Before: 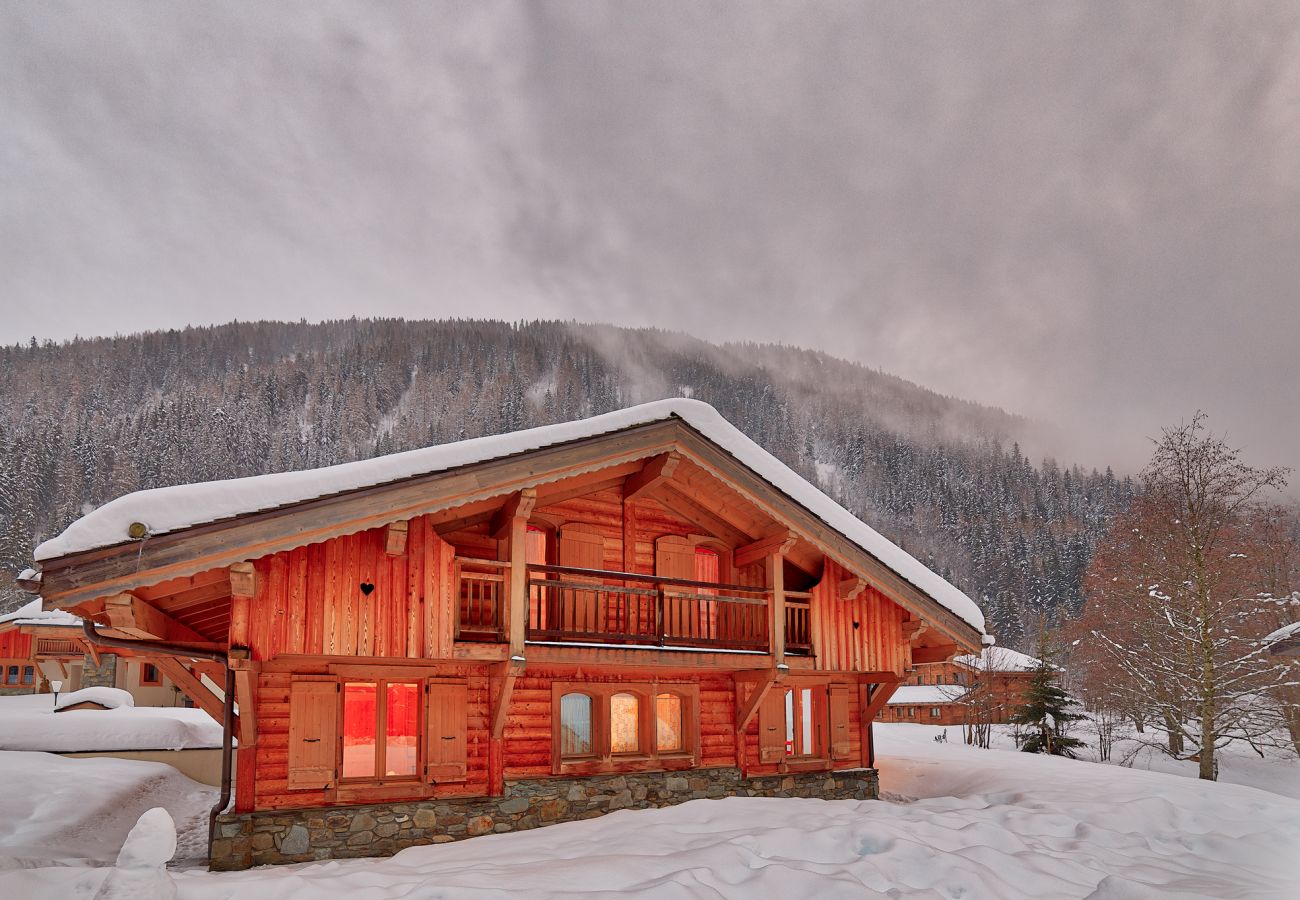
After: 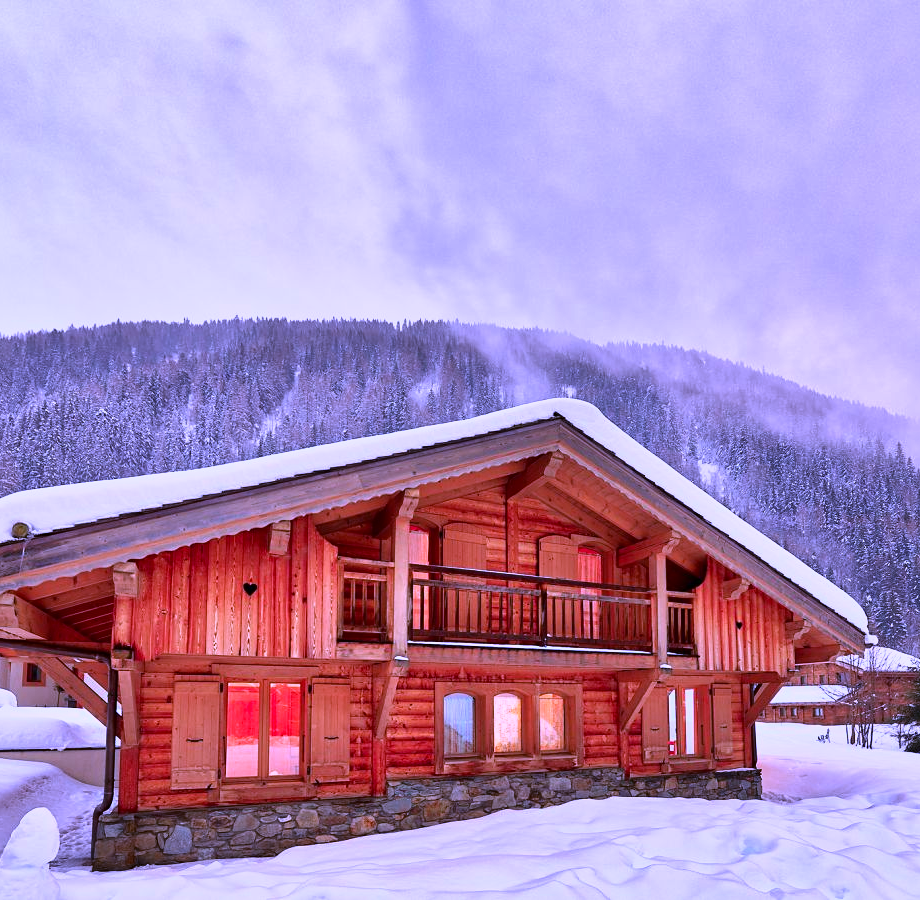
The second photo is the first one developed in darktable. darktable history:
rgb curve: curves: ch0 [(0, 0) (0.415, 0.237) (1, 1)]
white balance: red 0.98, blue 1.61
contrast brightness saturation: contrast 0.04, saturation 0.07
crop and rotate: left 9.061%, right 20.142%
base curve: curves: ch0 [(0, 0) (0.018, 0.026) (0.143, 0.37) (0.33, 0.731) (0.458, 0.853) (0.735, 0.965) (0.905, 0.986) (1, 1)]
